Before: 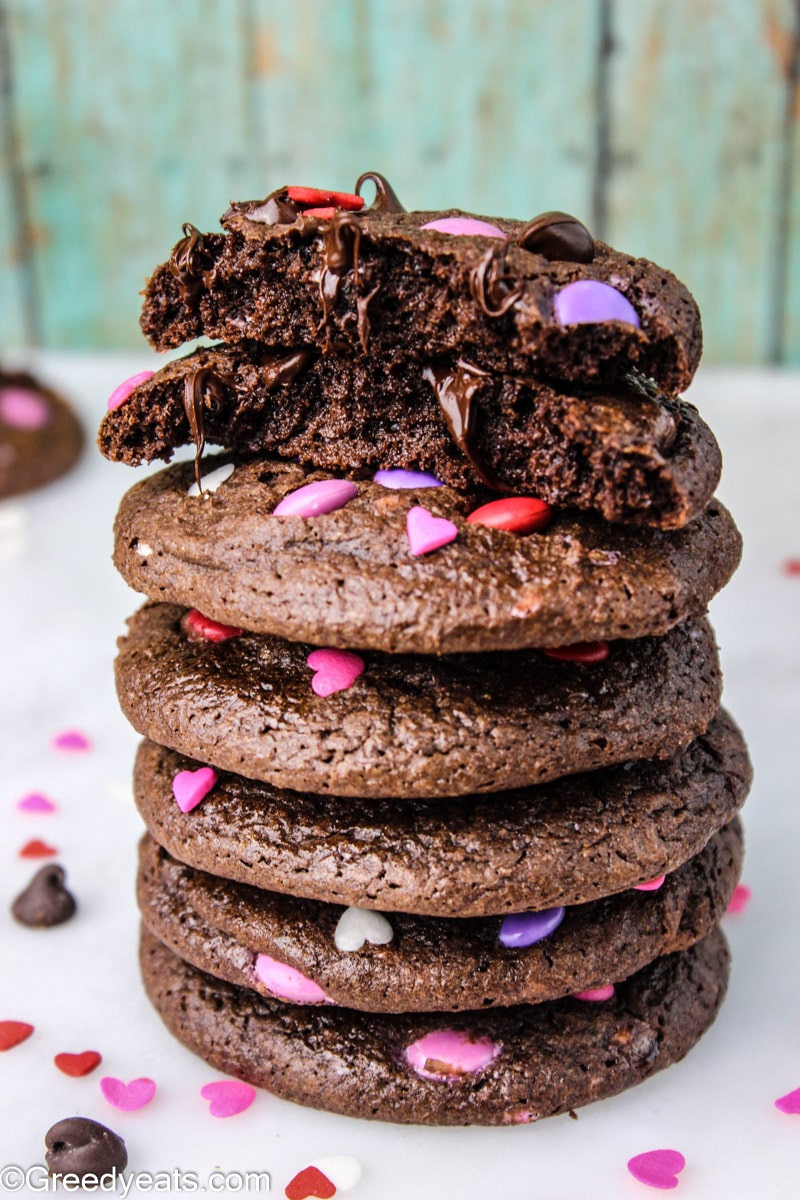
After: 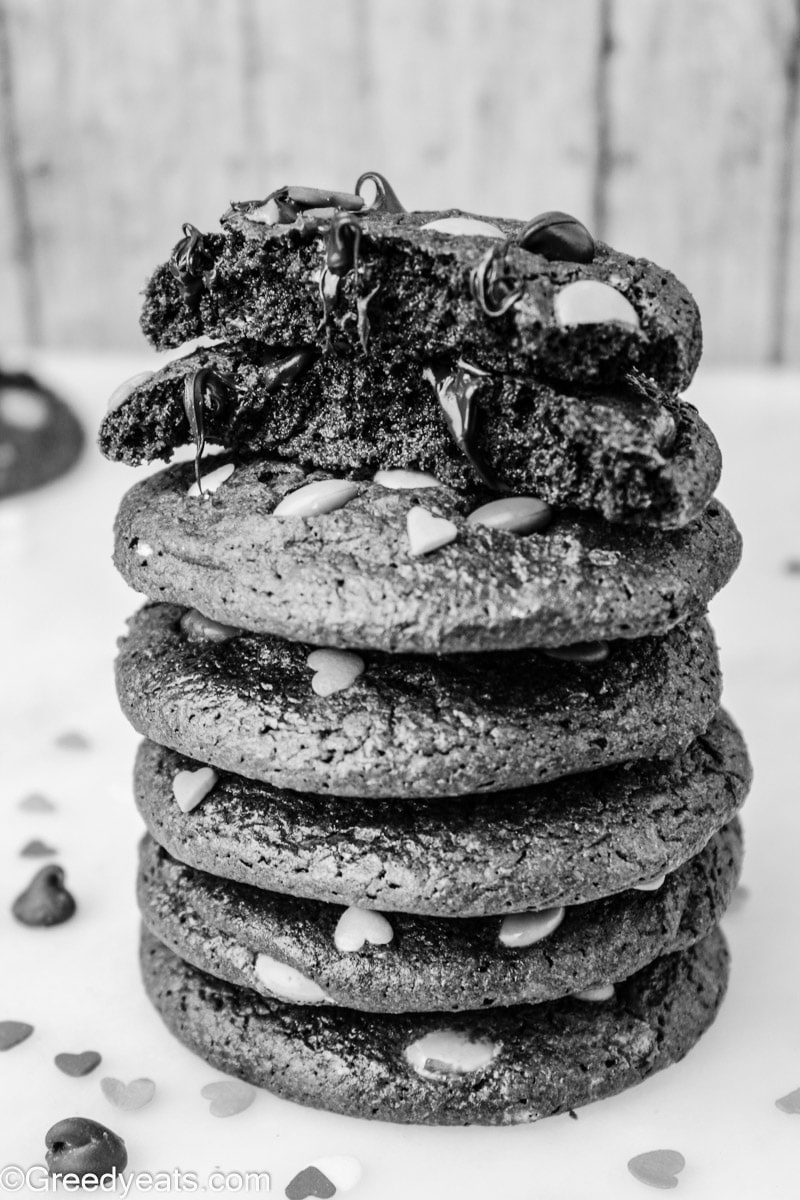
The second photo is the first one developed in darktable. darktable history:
color calibration: output gray [0.267, 0.423, 0.261, 0], illuminant as shot in camera, x 0.369, y 0.376, temperature 4326.33 K
tone curve: curves: ch0 [(0, 0) (0.526, 0.642) (1, 1)], preserve colors none
